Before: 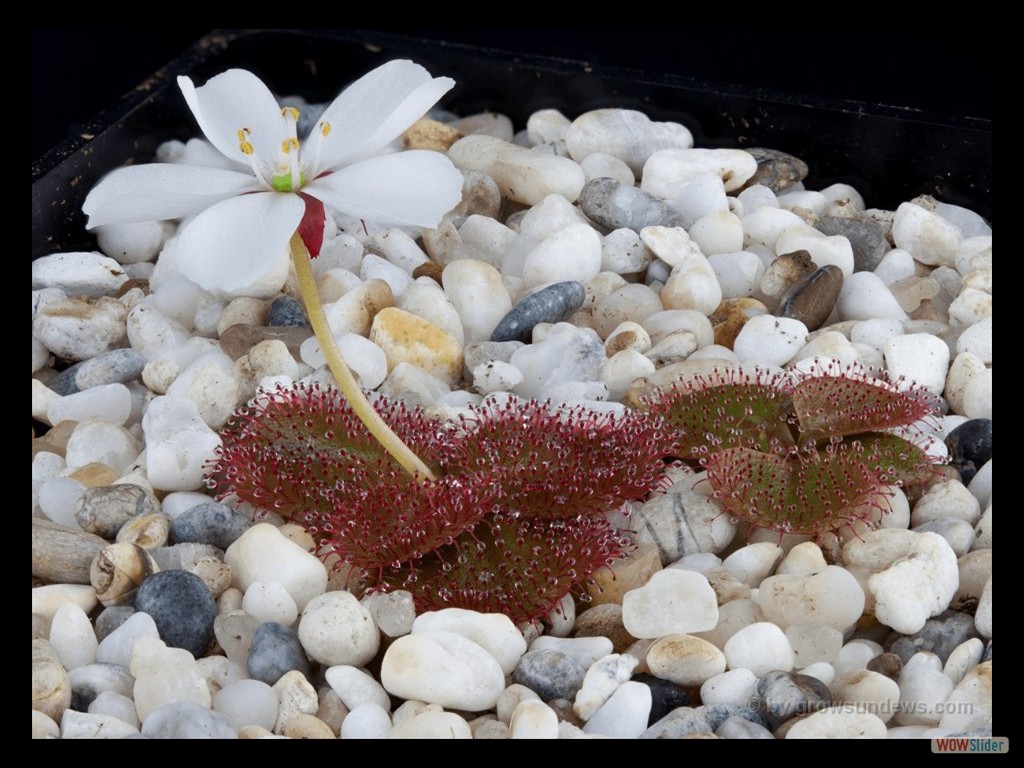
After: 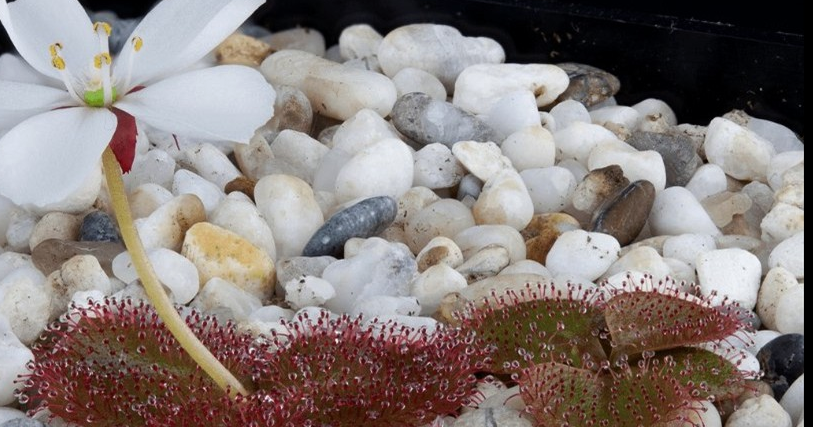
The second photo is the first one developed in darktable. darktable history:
crop: left 18.38%, top 11.092%, right 2.134%, bottom 33.217%
levels: levels [0, 0.51, 1]
